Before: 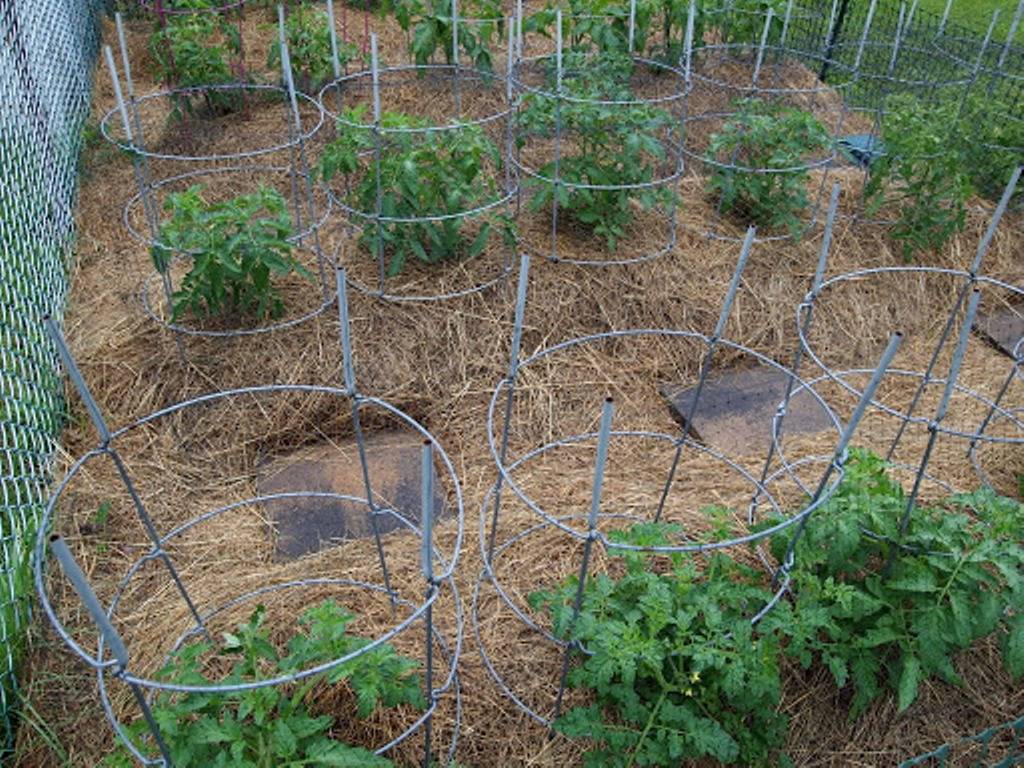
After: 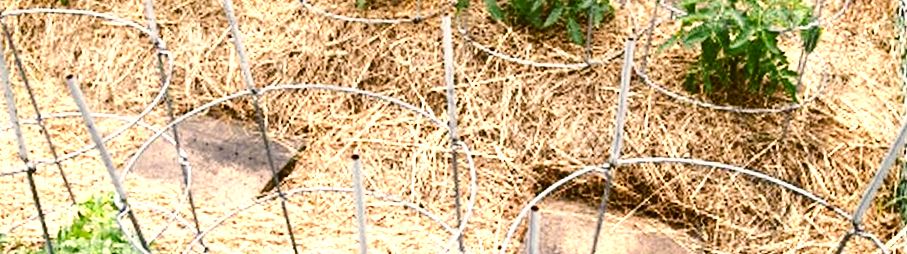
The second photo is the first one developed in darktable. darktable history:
color correction: highlights a* 8.98, highlights b* 15.09, shadows a* -0.49, shadows b* 26.52
rotate and perspective: rotation 13.27°, automatic cropping off
contrast brightness saturation: saturation -0.05
color zones: curves: ch0 [(0.018, 0.548) (0.224, 0.64) (0.425, 0.447) (0.675, 0.575) (0.732, 0.579)]; ch1 [(0.066, 0.487) (0.25, 0.5) (0.404, 0.43) (0.75, 0.421) (0.956, 0.421)]; ch2 [(0.044, 0.561) (0.215, 0.465) (0.399, 0.544) (0.465, 0.548) (0.614, 0.447) (0.724, 0.43) (0.882, 0.623) (0.956, 0.632)]
crop and rotate: angle 16.12°, top 30.835%, bottom 35.653%
tone equalizer: -8 EV -0.75 EV, -7 EV -0.7 EV, -6 EV -0.6 EV, -5 EV -0.4 EV, -3 EV 0.4 EV, -2 EV 0.6 EV, -1 EV 0.7 EV, +0 EV 0.75 EV, edges refinement/feathering 500, mask exposure compensation -1.57 EV, preserve details no
base curve: curves: ch0 [(0, 0) (0.028, 0.03) (0.121, 0.232) (0.46, 0.748) (0.859, 0.968) (1, 1)], preserve colors none
